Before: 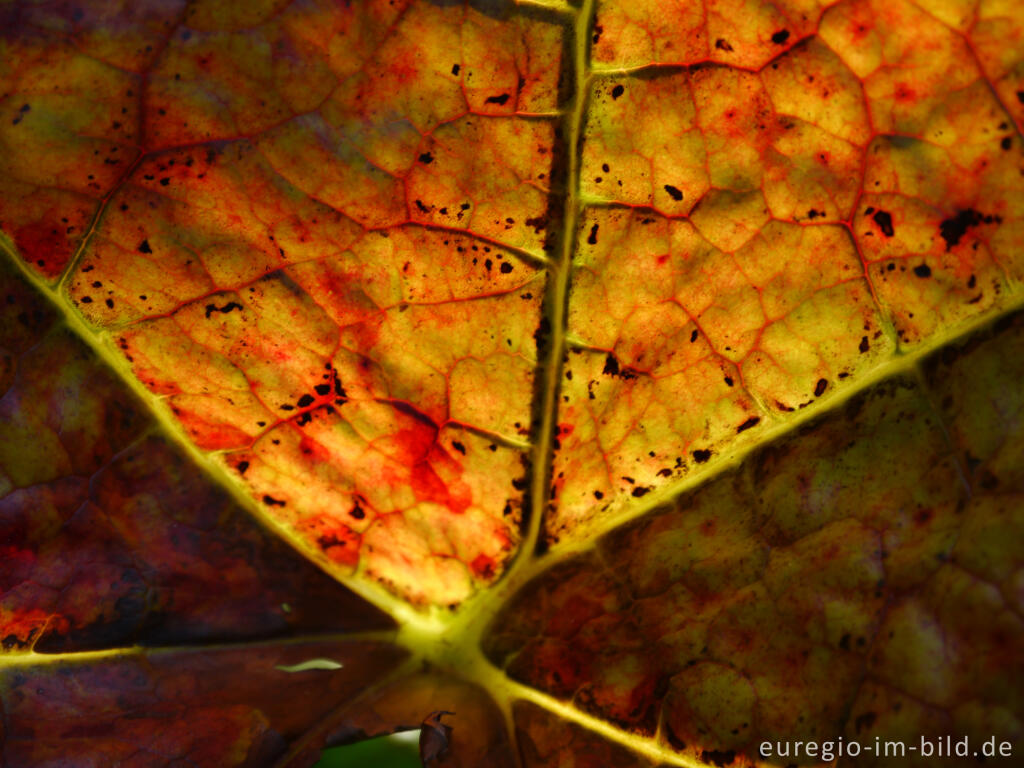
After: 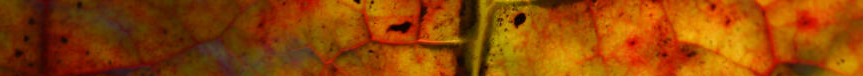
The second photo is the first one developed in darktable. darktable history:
crop and rotate: left 9.644%, top 9.491%, right 6.021%, bottom 80.509%
white balance: red 1.004, blue 1.024
